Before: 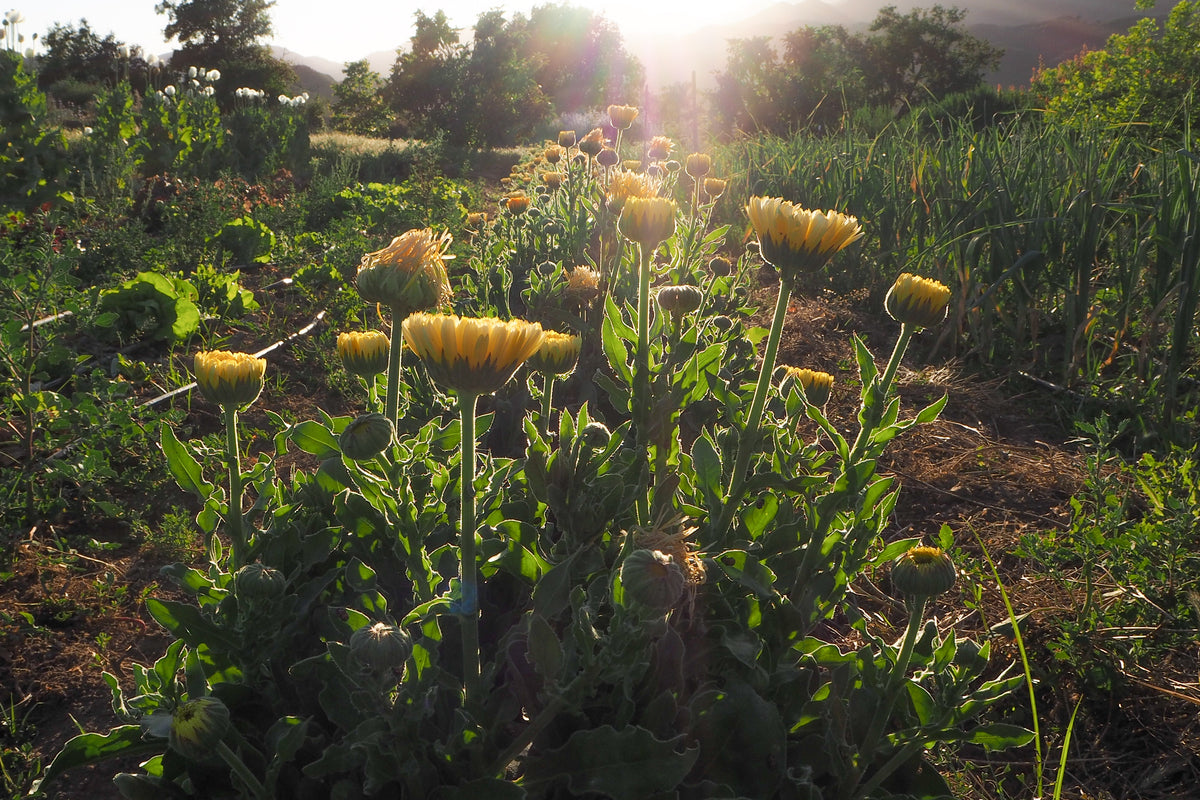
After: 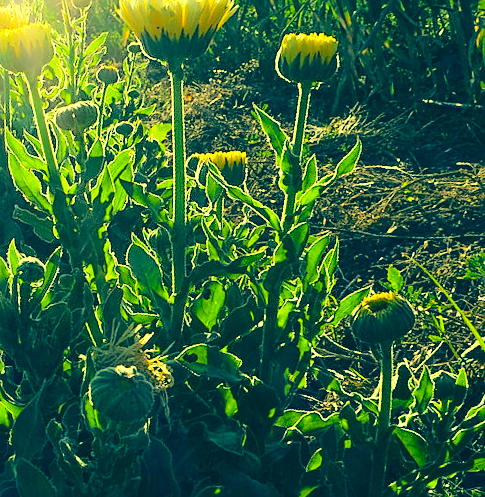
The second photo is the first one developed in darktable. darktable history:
rotate and perspective: rotation -14.8°, crop left 0.1, crop right 0.903, crop top 0.25, crop bottom 0.748
tone equalizer: on, module defaults
base curve: curves: ch0 [(0, 0) (0.032, 0.037) (0.105, 0.228) (0.435, 0.76) (0.856, 0.983) (1, 1)]
color correction: highlights a* -15.58, highlights b* 40, shadows a* -40, shadows b* -26.18
color calibration: illuminant custom, x 0.348, y 0.366, temperature 4940.58 K
sharpen: on, module defaults
exposure: black level correction 0.004, exposure 0.014 EV, compensate highlight preservation false
crop: left 47.628%, top 6.643%, right 7.874%
